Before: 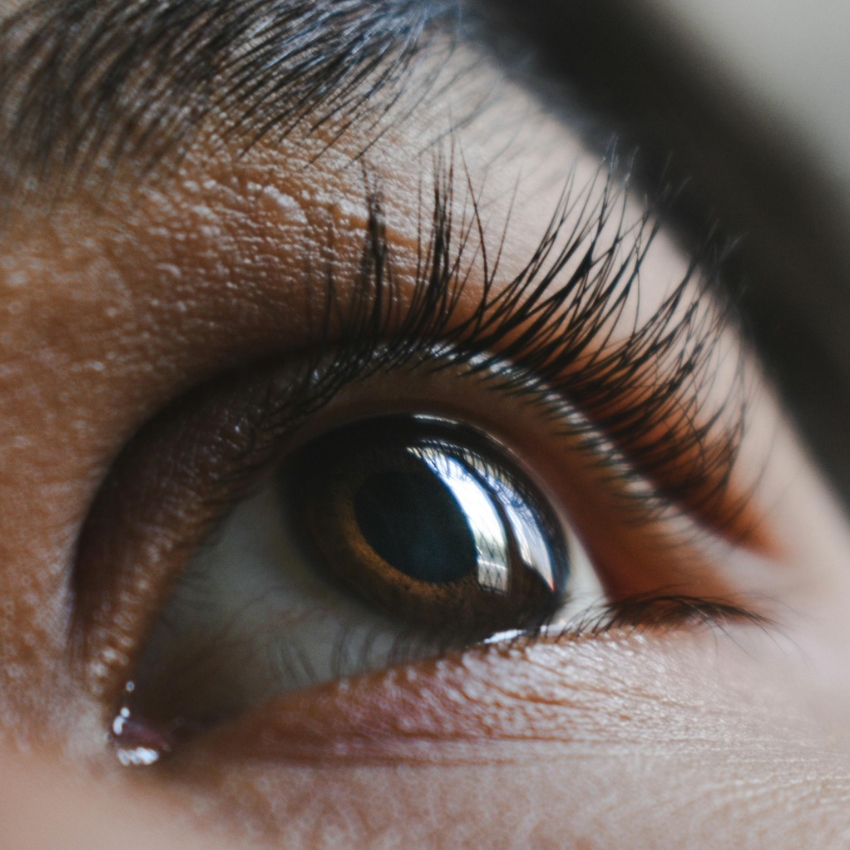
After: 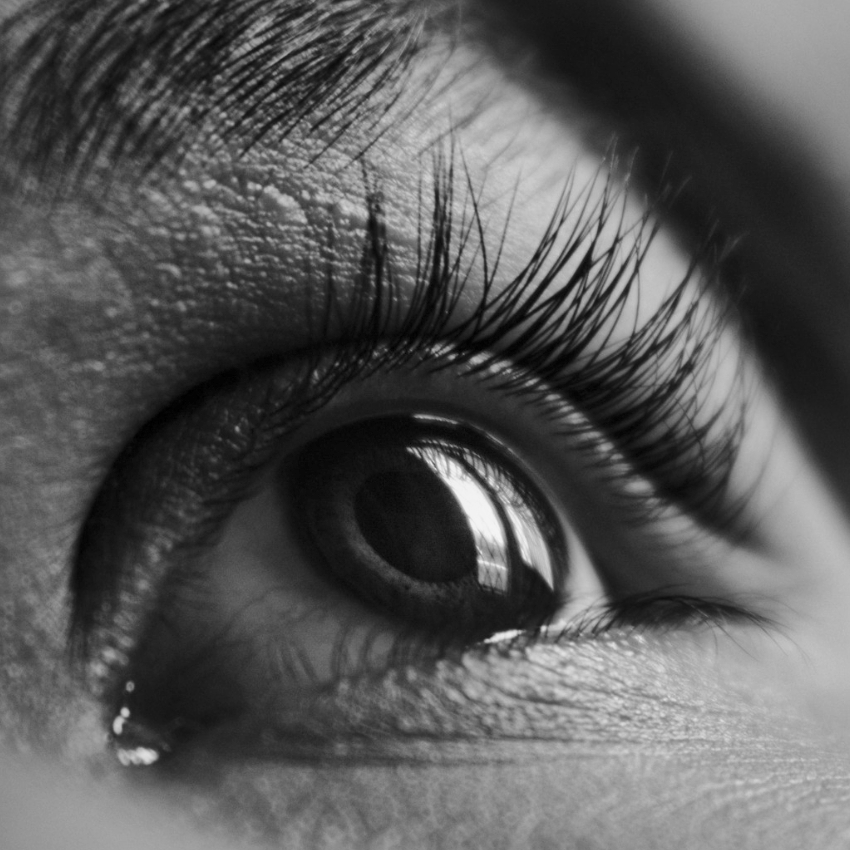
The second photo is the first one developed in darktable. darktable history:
local contrast: mode bilateral grid, contrast 20, coarseness 50, detail 161%, midtone range 0.2
monochrome: a 30.25, b 92.03
